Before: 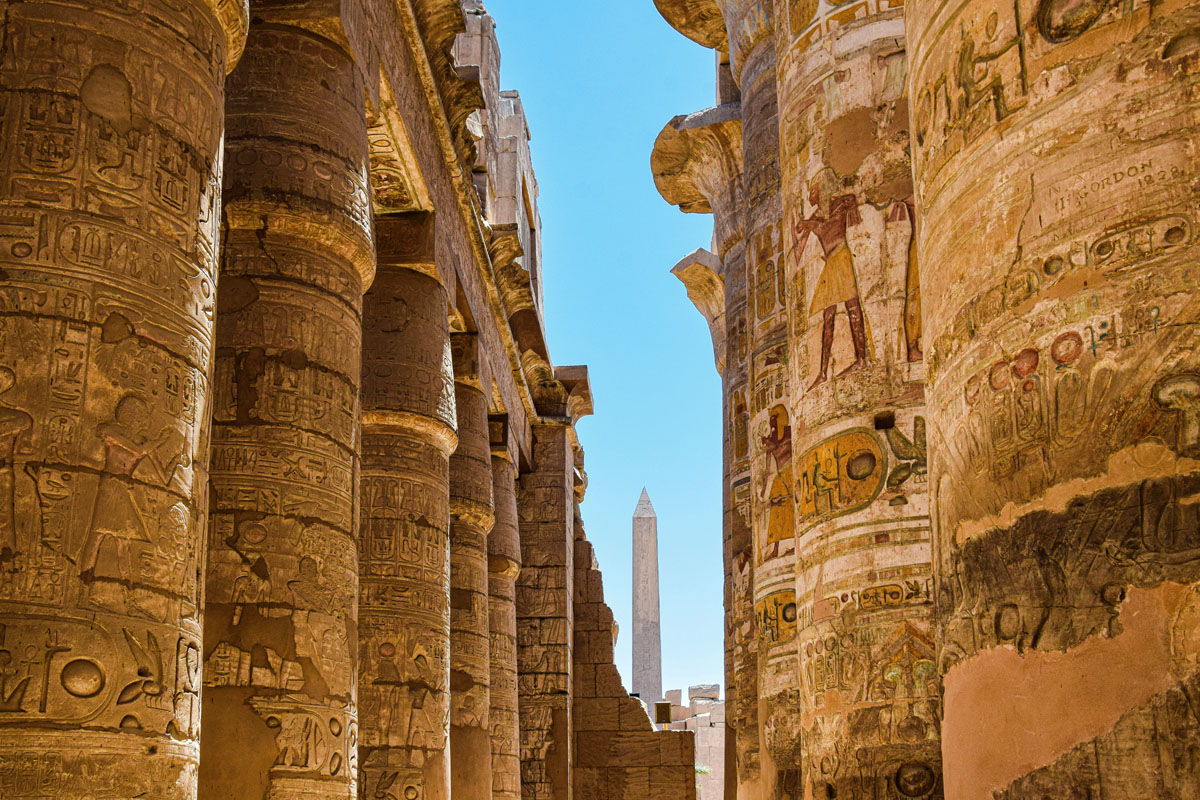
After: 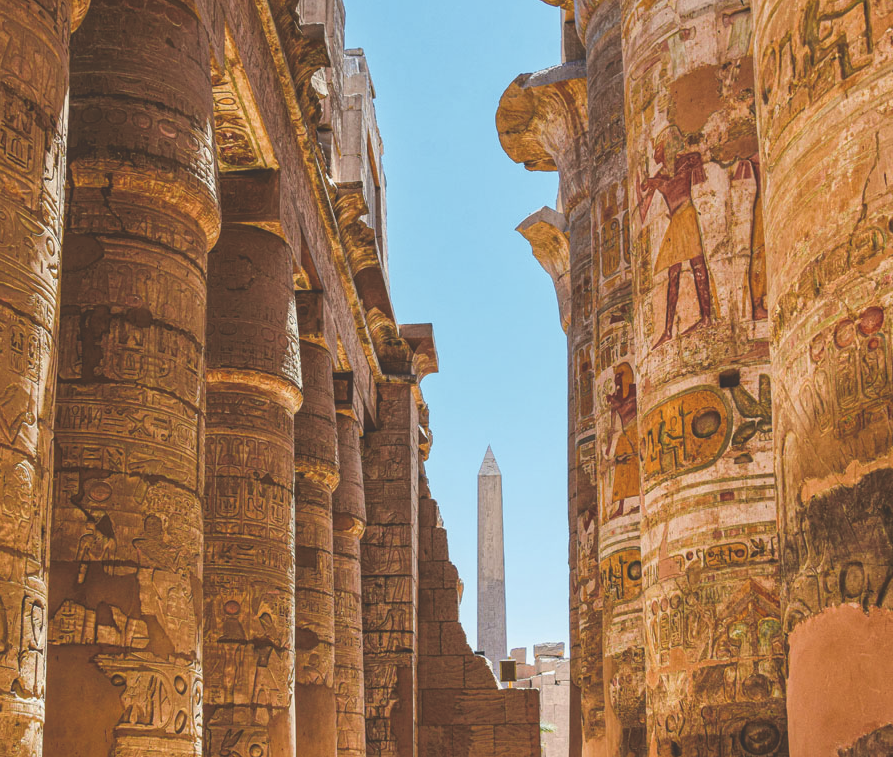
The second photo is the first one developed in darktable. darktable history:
crop and rotate: left 12.969%, top 5.358%, right 12.599%
local contrast: detail 110%
exposure: black level correction -0.025, exposure -0.117 EV, compensate highlight preservation false
tone curve: curves: ch0 [(0, 0.024) (0.119, 0.146) (0.474, 0.485) (0.718, 0.739) (0.817, 0.839) (1, 0.998)]; ch1 [(0, 0) (0.377, 0.416) (0.439, 0.451) (0.477, 0.477) (0.501, 0.503) (0.538, 0.544) (0.58, 0.602) (0.664, 0.676) (0.783, 0.804) (1, 1)]; ch2 [(0, 0) (0.38, 0.405) (0.463, 0.456) (0.498, 0.497) (0.524, 0.535) (0.578, 0.576) (0.648, 0.665) (1, 1)], color space Lab, independent channels, preserve colors none
